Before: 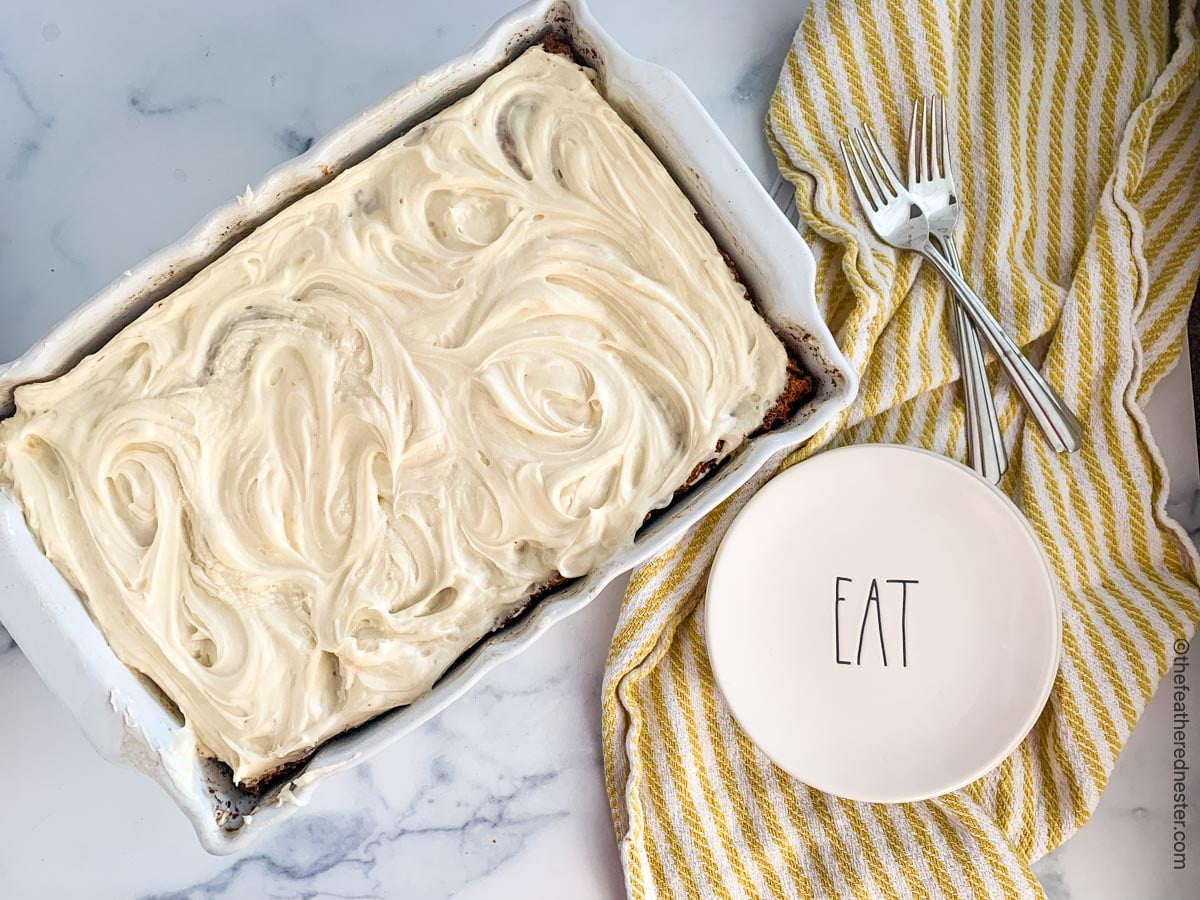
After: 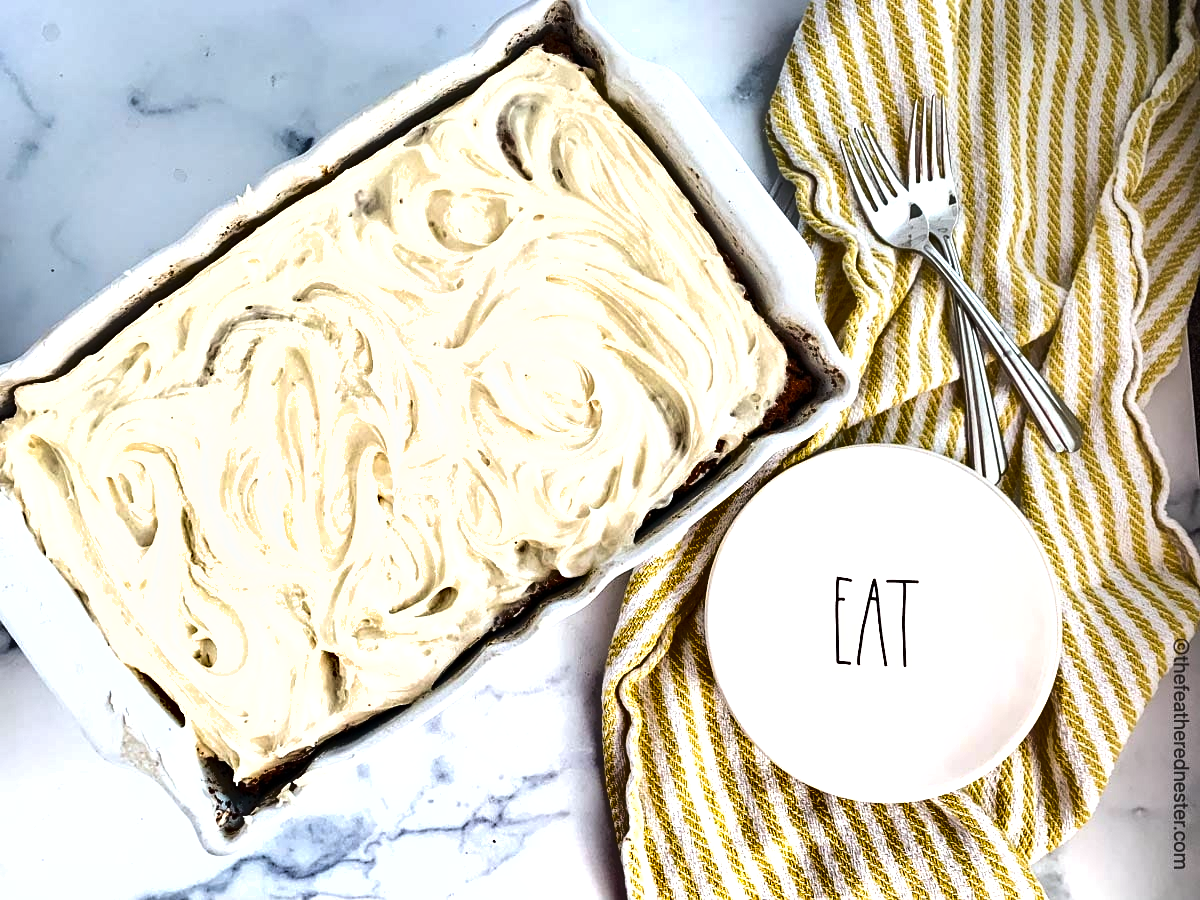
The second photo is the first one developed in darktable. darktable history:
shadows and highlights: shadows 60, soften with gaussian
white balance: red 0.982, blue 1.018
tone equalizer: -8 EV -0.75 EV, -7 EV -0.7 EV, -6 EV -0.6 EV, -5 EV -0.4 EV, -3 EV 0.4 EV, -2 EV 0.6 EV, -1 EV 0.7 EV, +0 EV 0.75 EV, edges refinement/feathering 500, mask exposure compensation -1.57 EV, preserve details no
